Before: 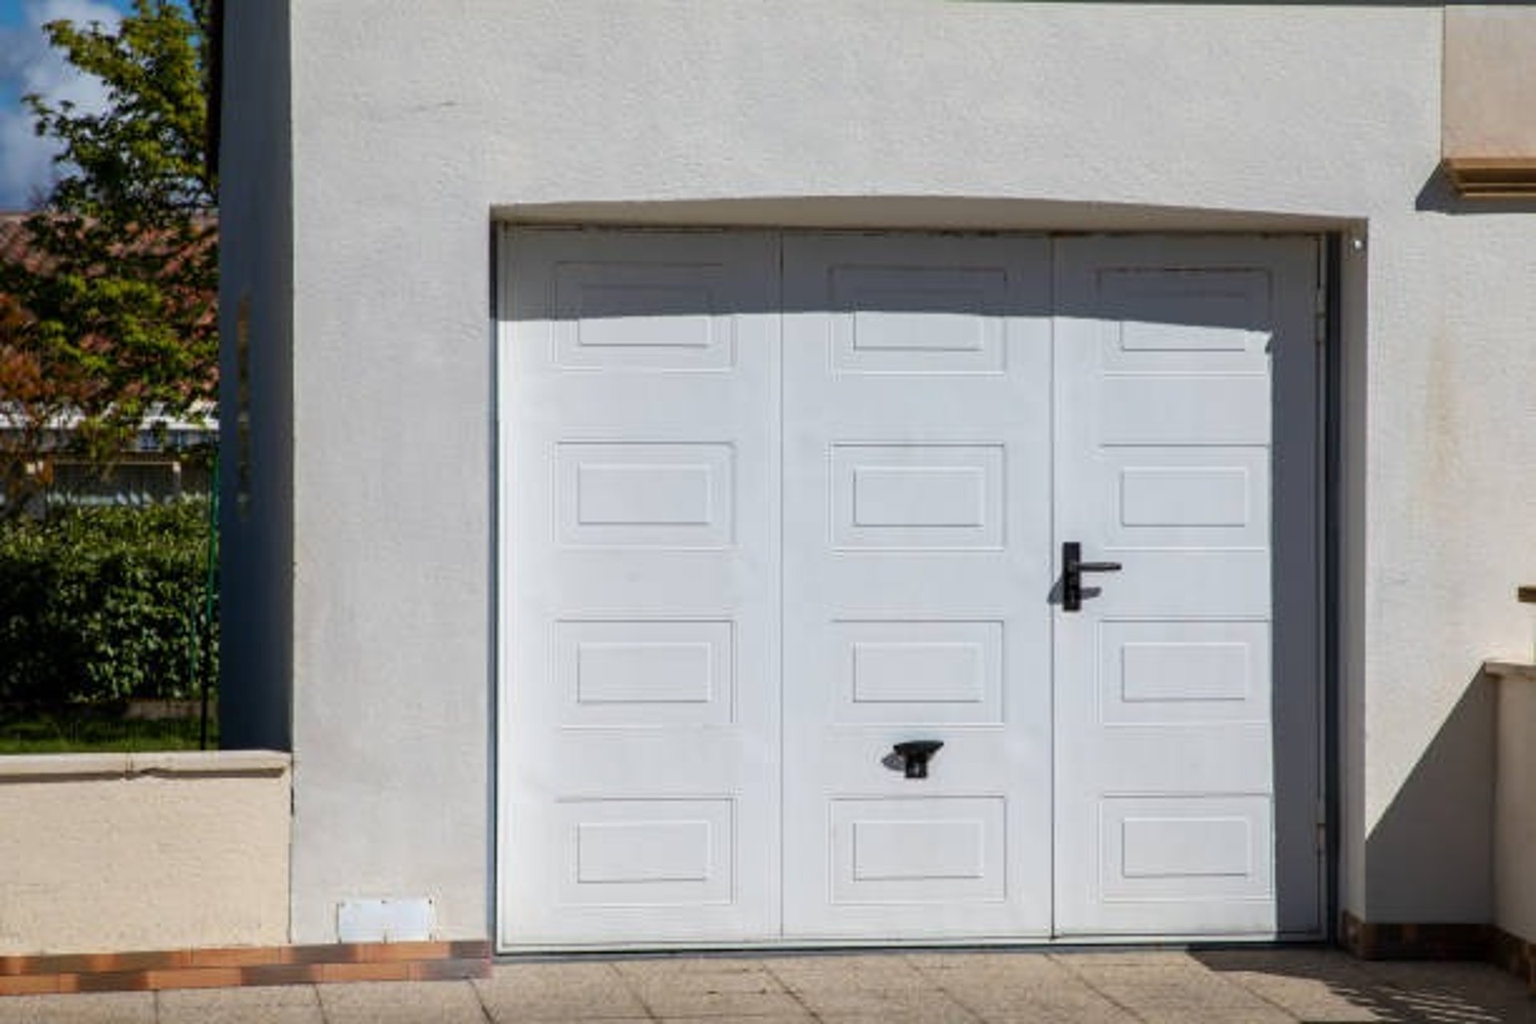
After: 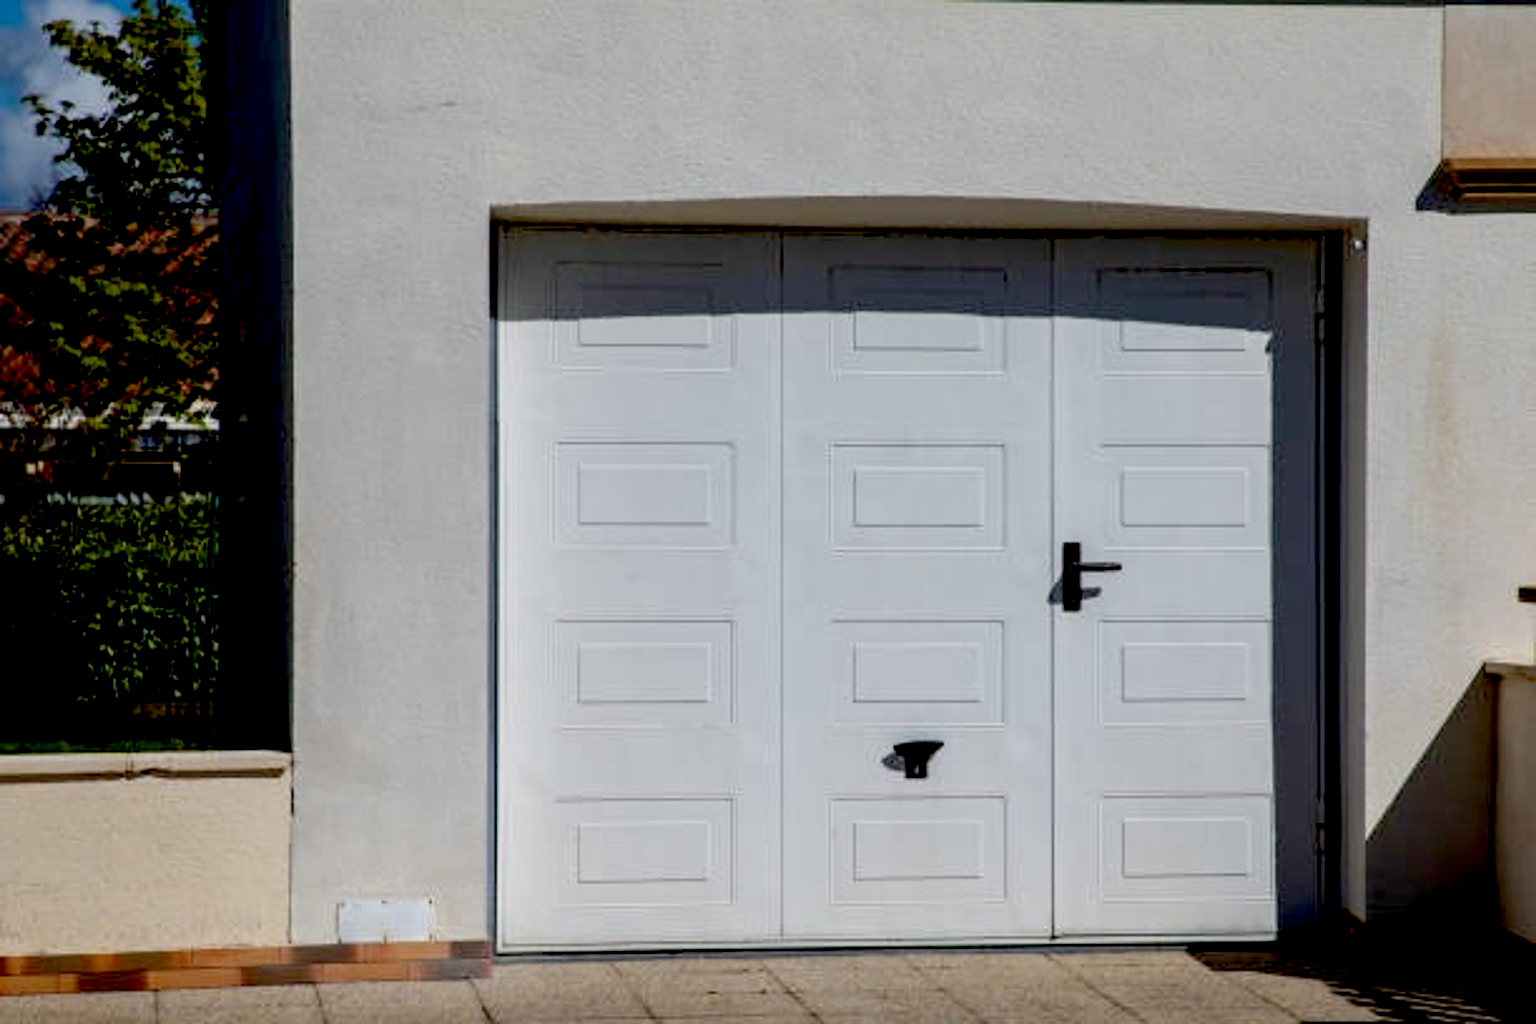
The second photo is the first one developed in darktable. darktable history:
exposure: black level correction 0.045, exposure -0.23 EV, compensate highlight preservation false
